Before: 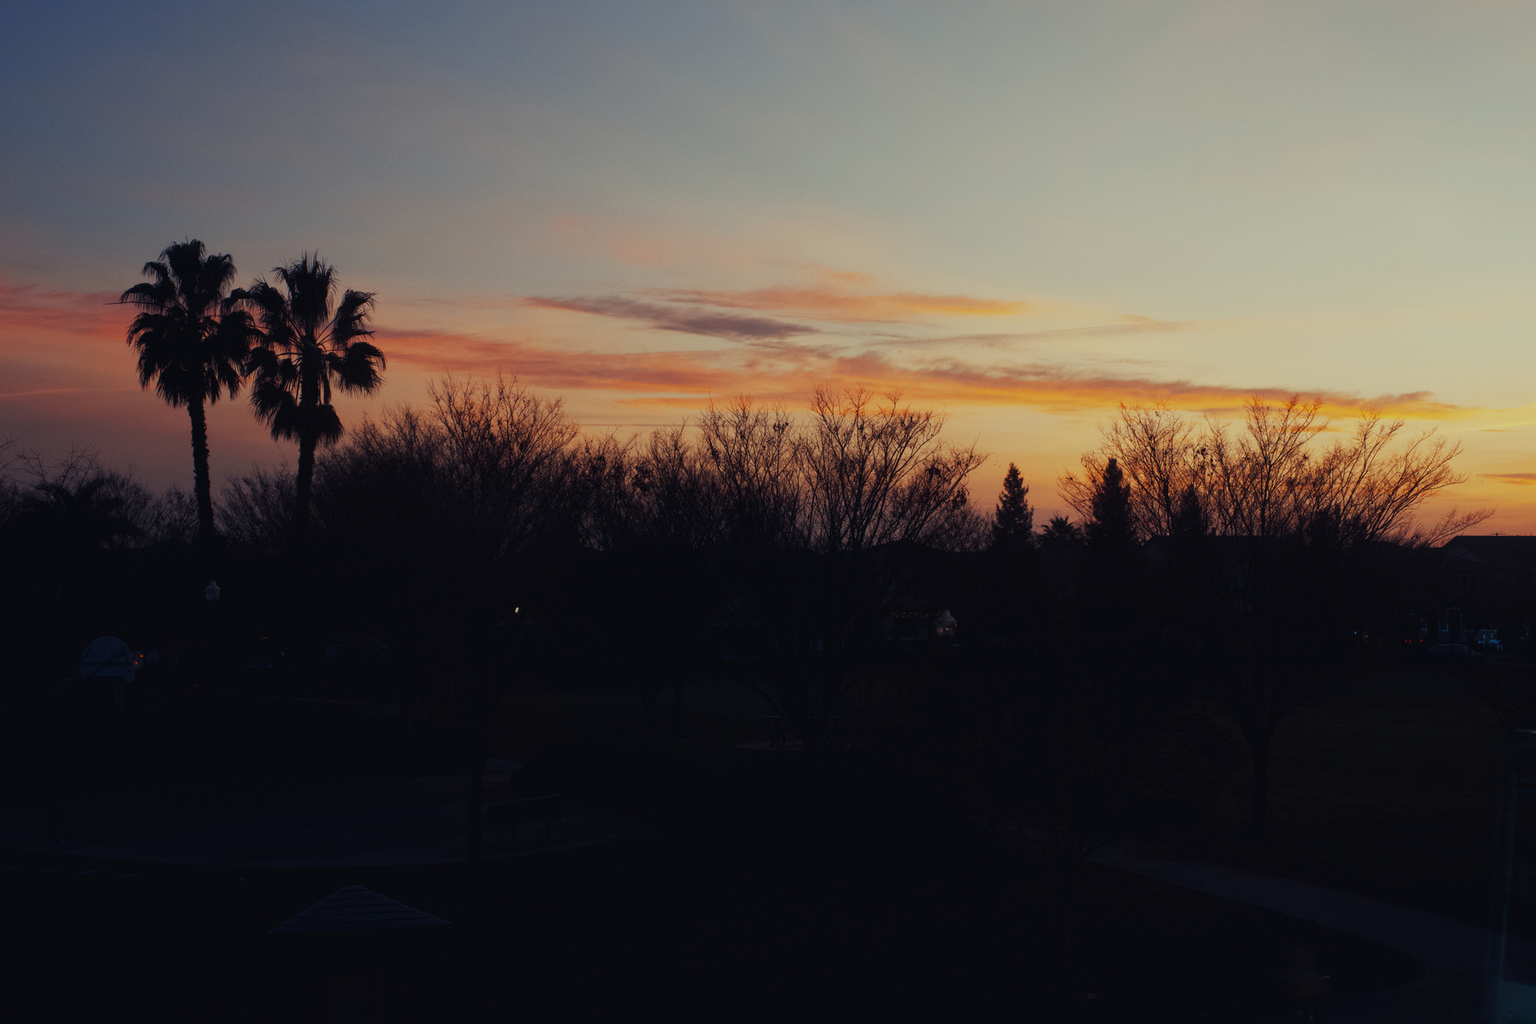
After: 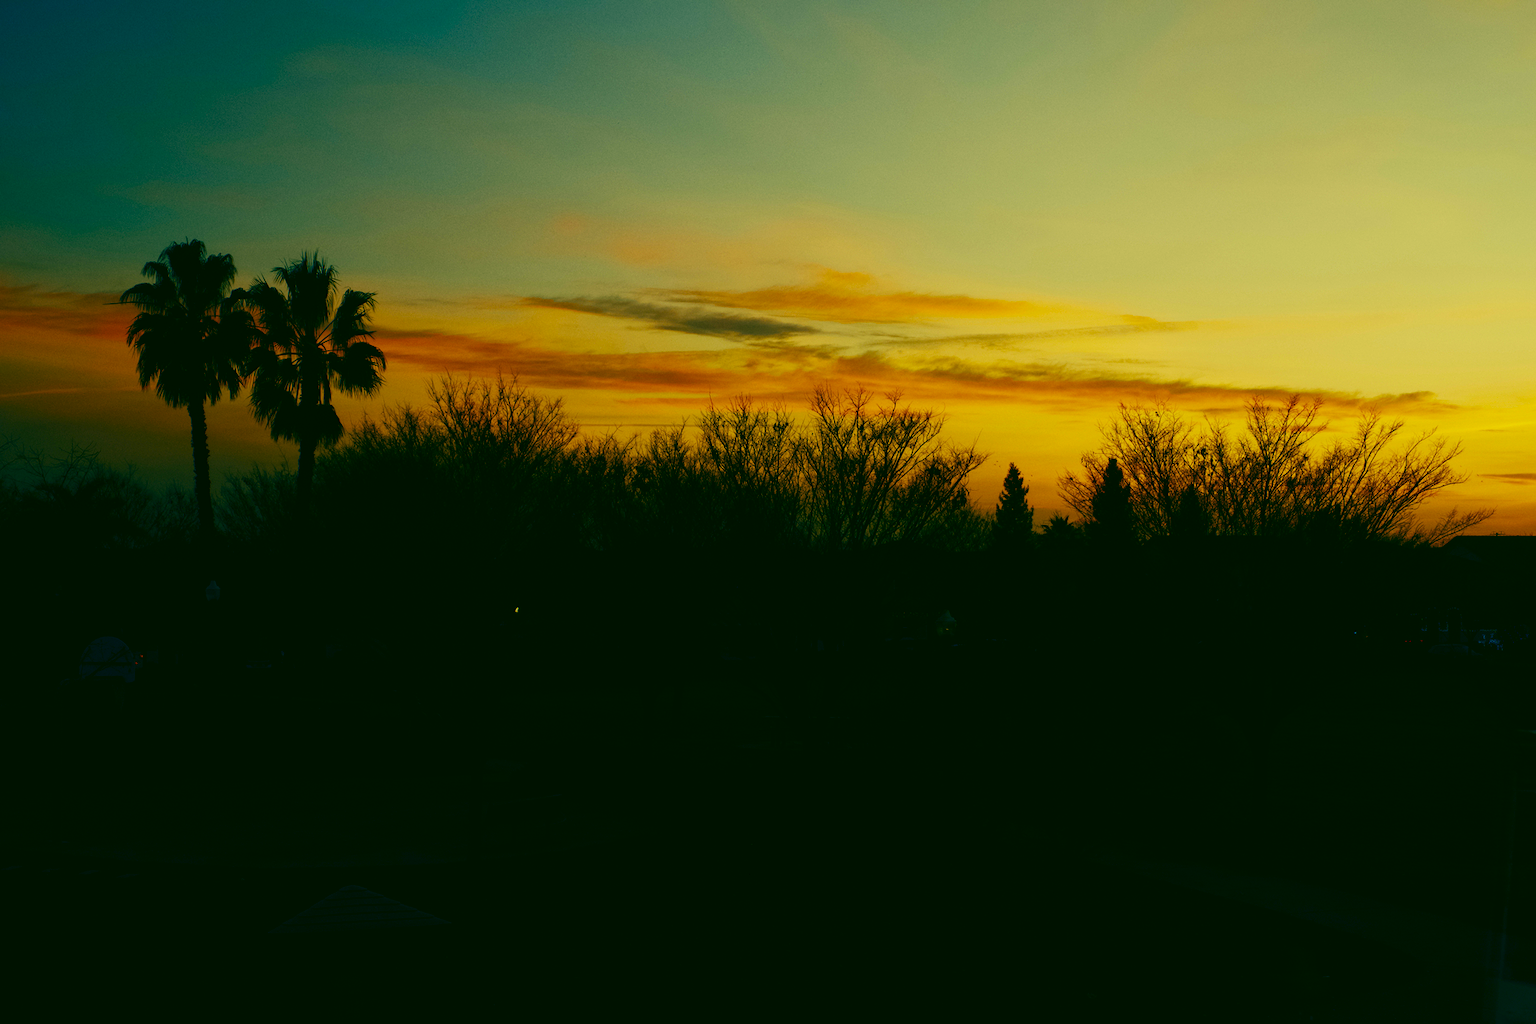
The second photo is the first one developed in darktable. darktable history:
contrast brightness saturation: contrast 0.187, brightness -0.11, saturation 0.214
color balance rgb: shadows lift › chroma 11.41%, shadows lift › hue 130.41°, linear chroma grading › global chroma 15.005%, perceptual saturation grading › global saturation 29.377%, global vibrance 11.668%, contrast 4.787%
local contrast: mode bilateral grid, contrast 9, coarseness 25, detail 115%, midtone range 0.2
color correction: highlights a* 5.69, highlights b* 33.45, shadows a* -26.02, shadows b* 3.86
